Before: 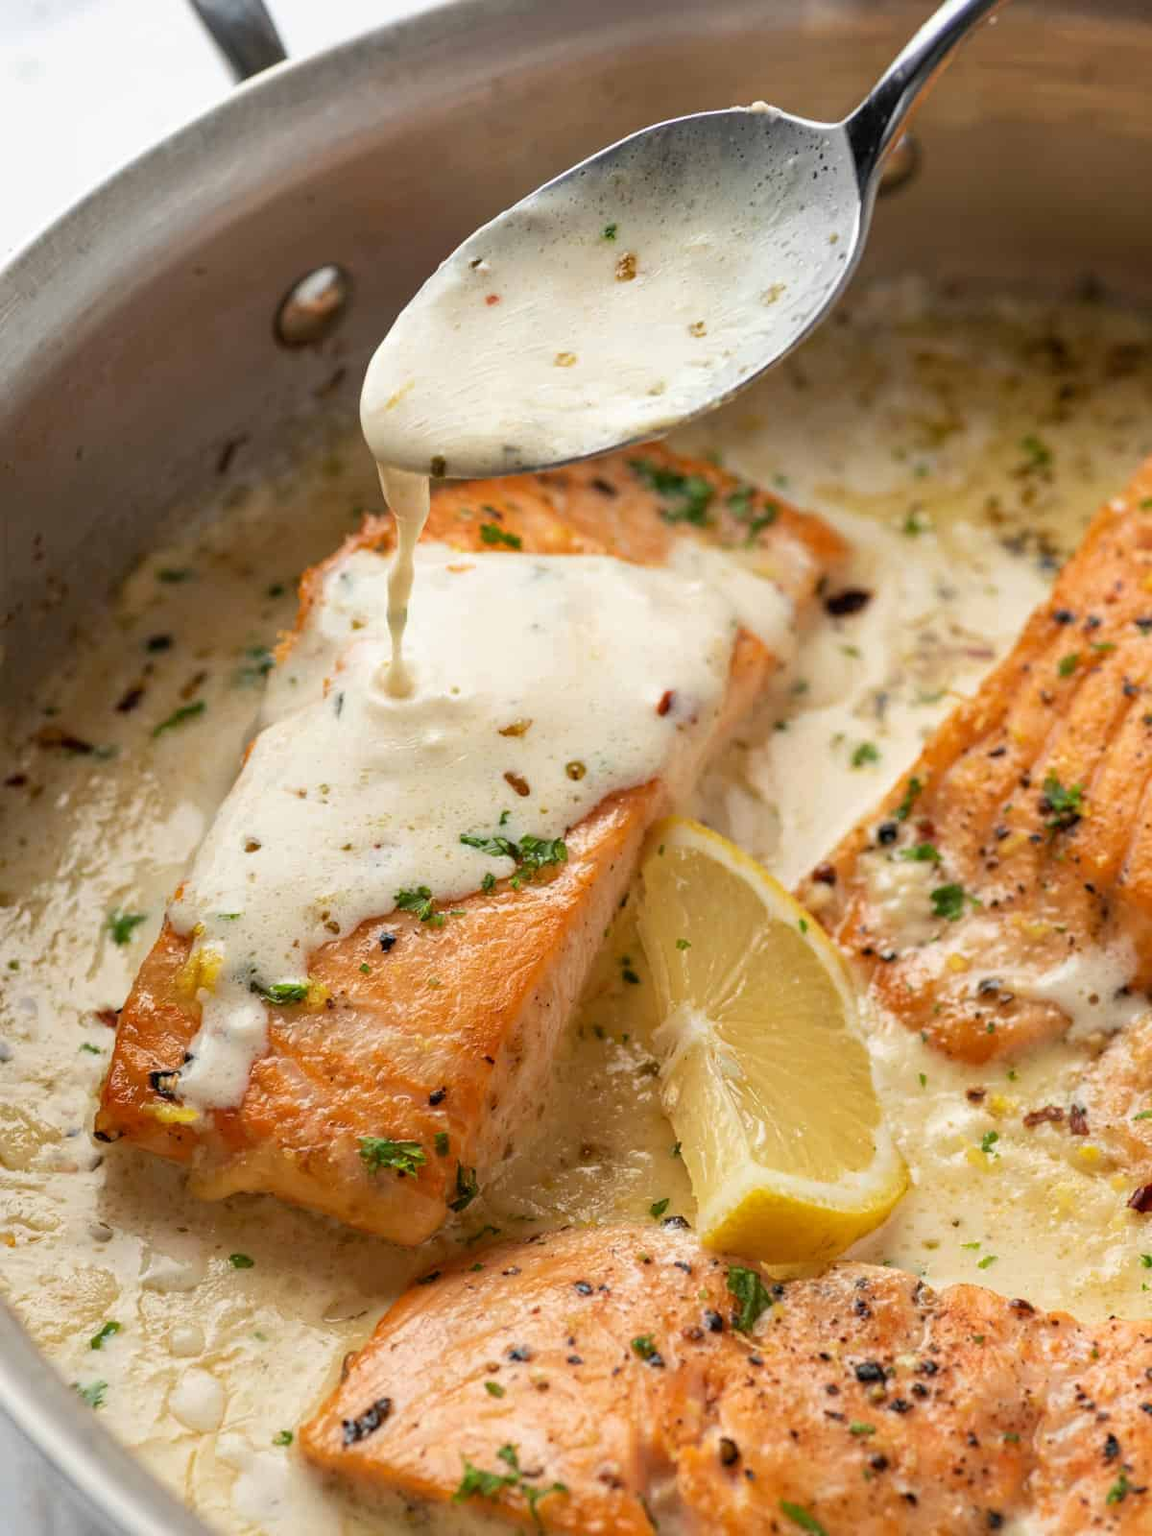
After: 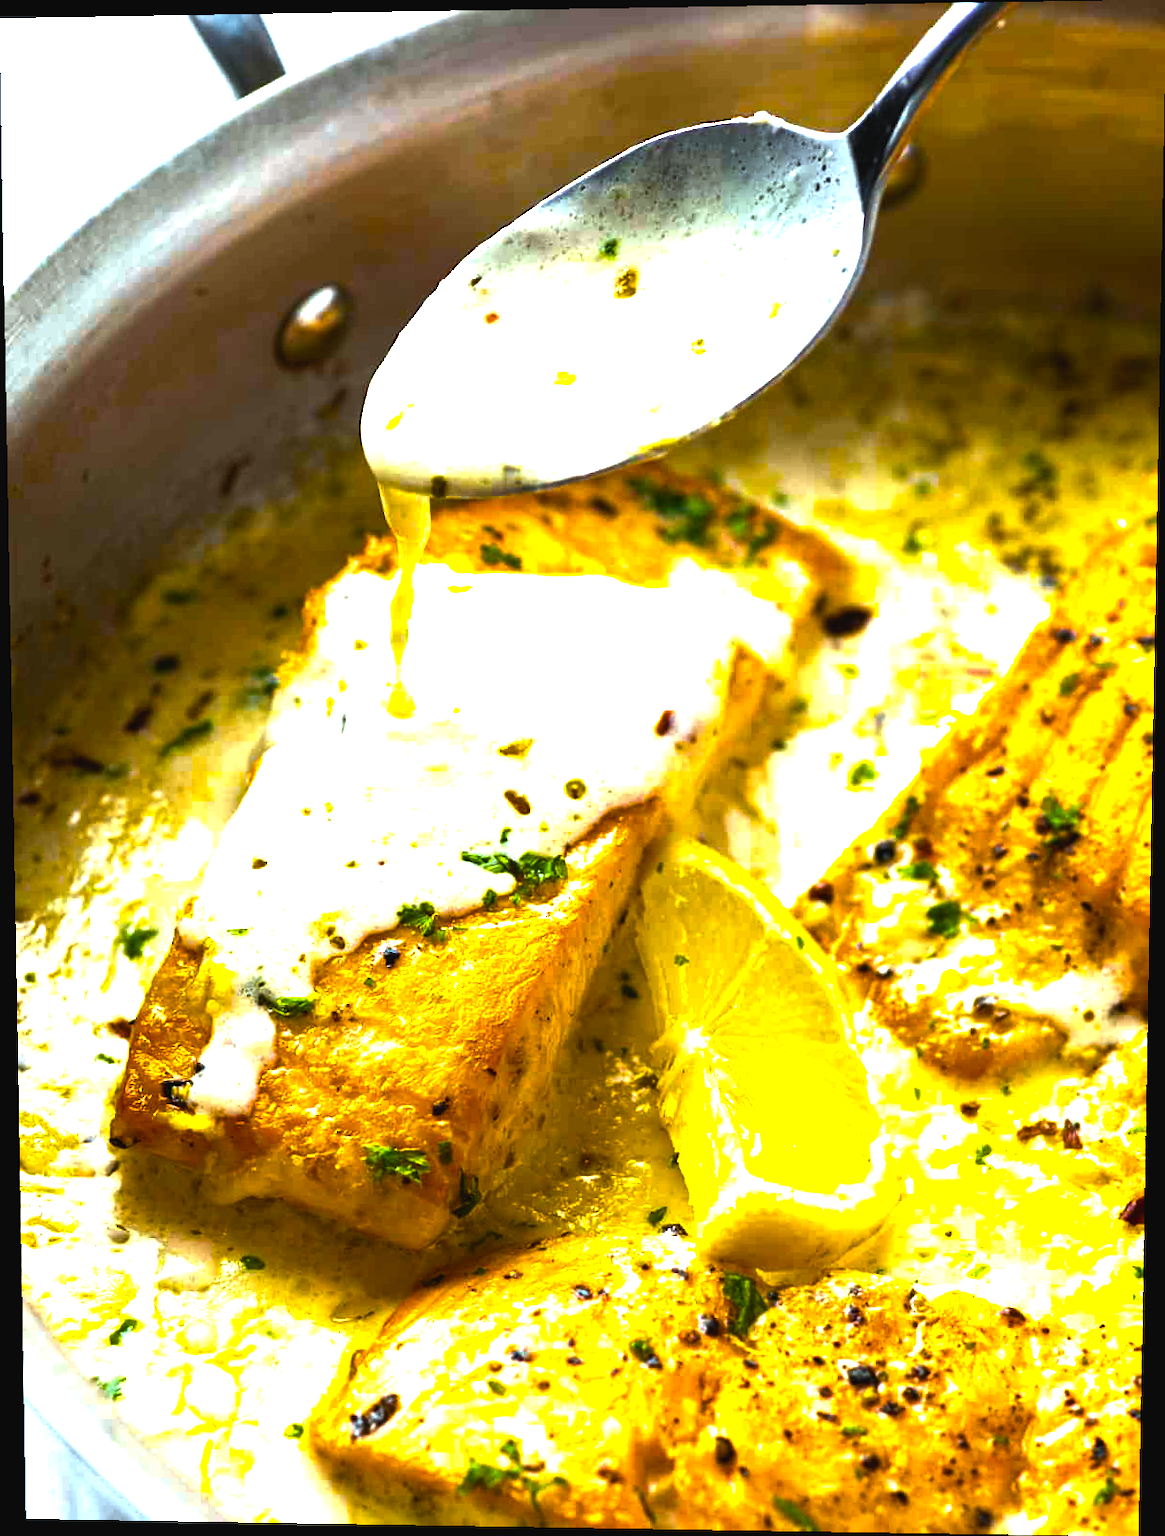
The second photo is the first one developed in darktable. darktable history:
contrast brightness saturation: contrast -0.08, brightness -0.04, saturation -0.11
color balance rgb: linear chroma grading › shadows -30%, linear chroma grading › global chroma 35%, perceptual saturation grading › global saturation 75%, perceptual saturation grading › shadows -30%, perceptual brilliance grading › highlights 75%, perceptual brilliance grading › shadows -30%, global vibrance 35%
color correction: highlights a* -8, highlights b* 3.1
white balance: red 0.954, blue 1.079
rotate and perspective: lens shift (vertical) 0.048, lens shift (horizontal) -0.024, automatic cropping off
